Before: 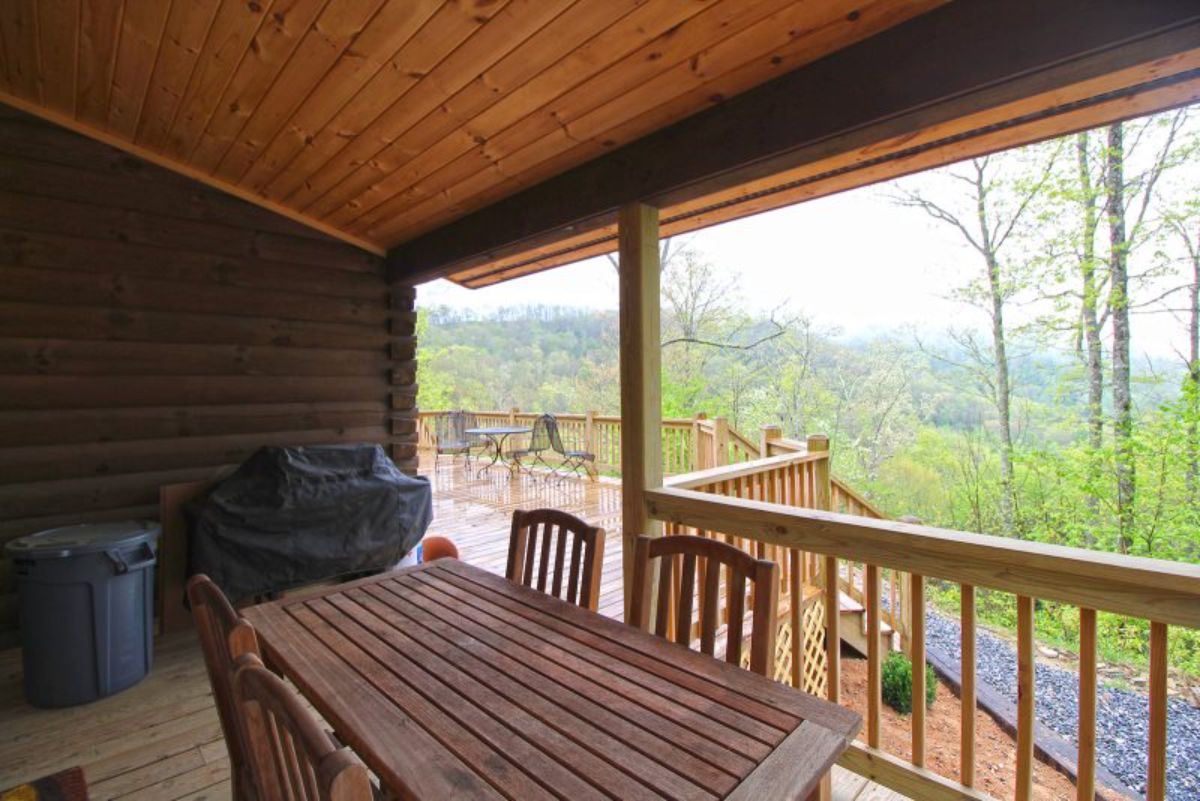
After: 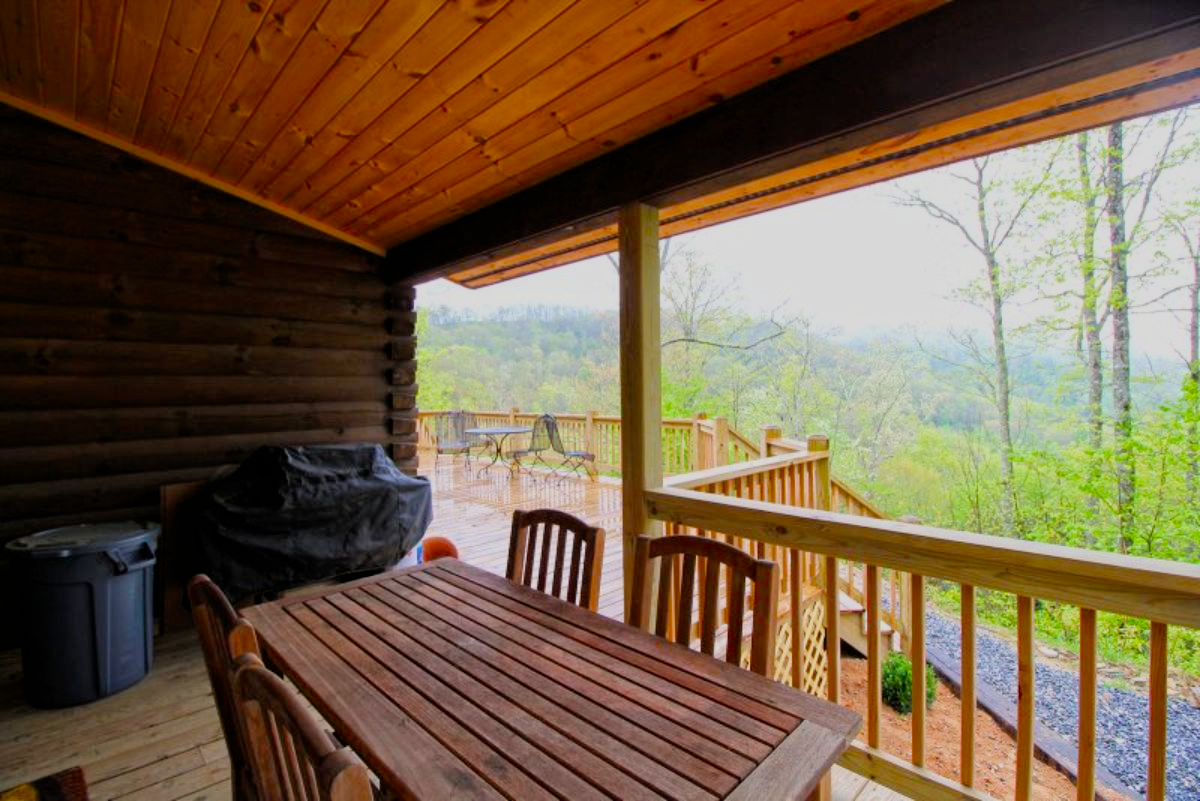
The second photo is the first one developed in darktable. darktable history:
filmic rgb: black relative exposure -7.75 EV, white relative exposure 4.4 EV, threshold 3 EV, hardness 3.76, latitude 38.11%, contrast 0.966, highlights saturation mix 10%, shadows ↔ highlights balance 4.59%, color science v4 (2020), enable highlight reconstruction true
exposure: black level correction 0.007, exposure 0.093 EV, compensate highlight preservation false
